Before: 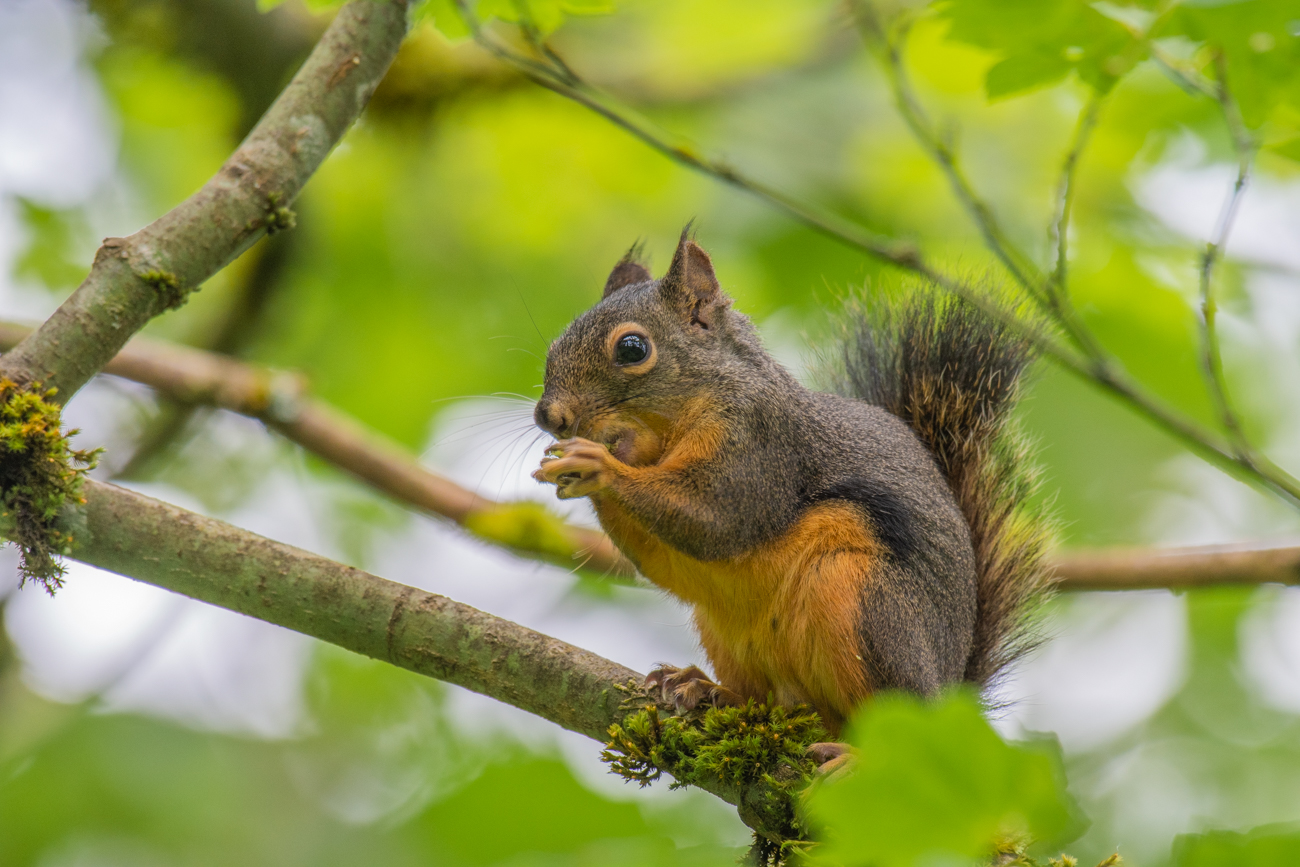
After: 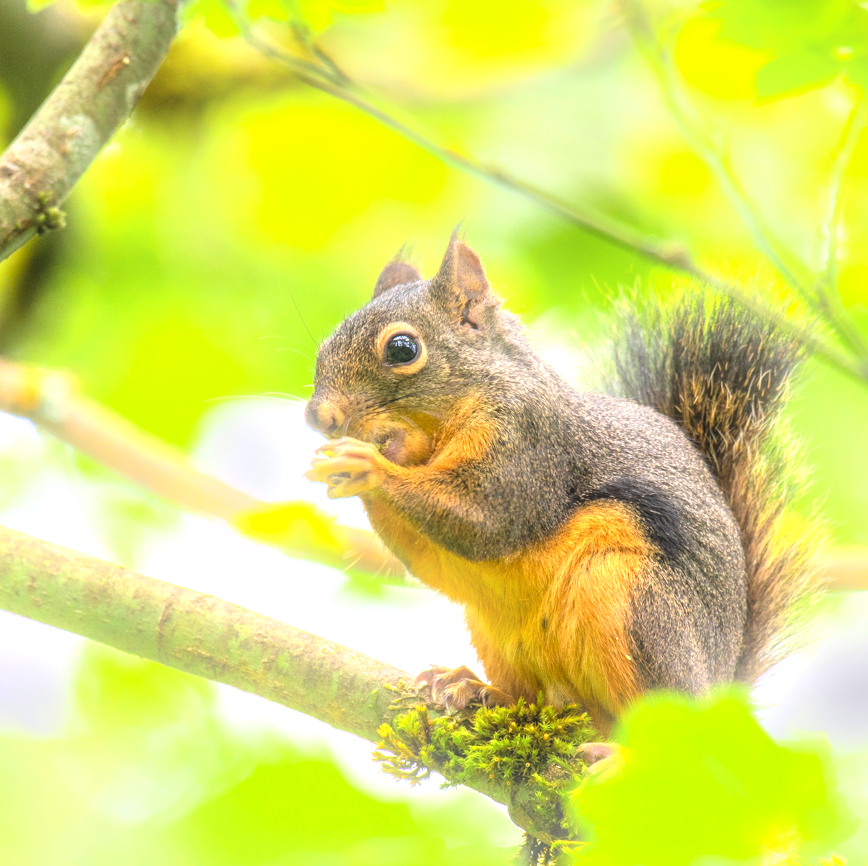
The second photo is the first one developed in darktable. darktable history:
exposure: black level correction 0.001, exposure 1.822 EV, compensate exposure bias true, compensate highlight preservation false
bloom: size 9%, threshold 100%, strength 7%
crop and rotate: left 17.732%, right 15.423%
graduated density: on, module defaults
